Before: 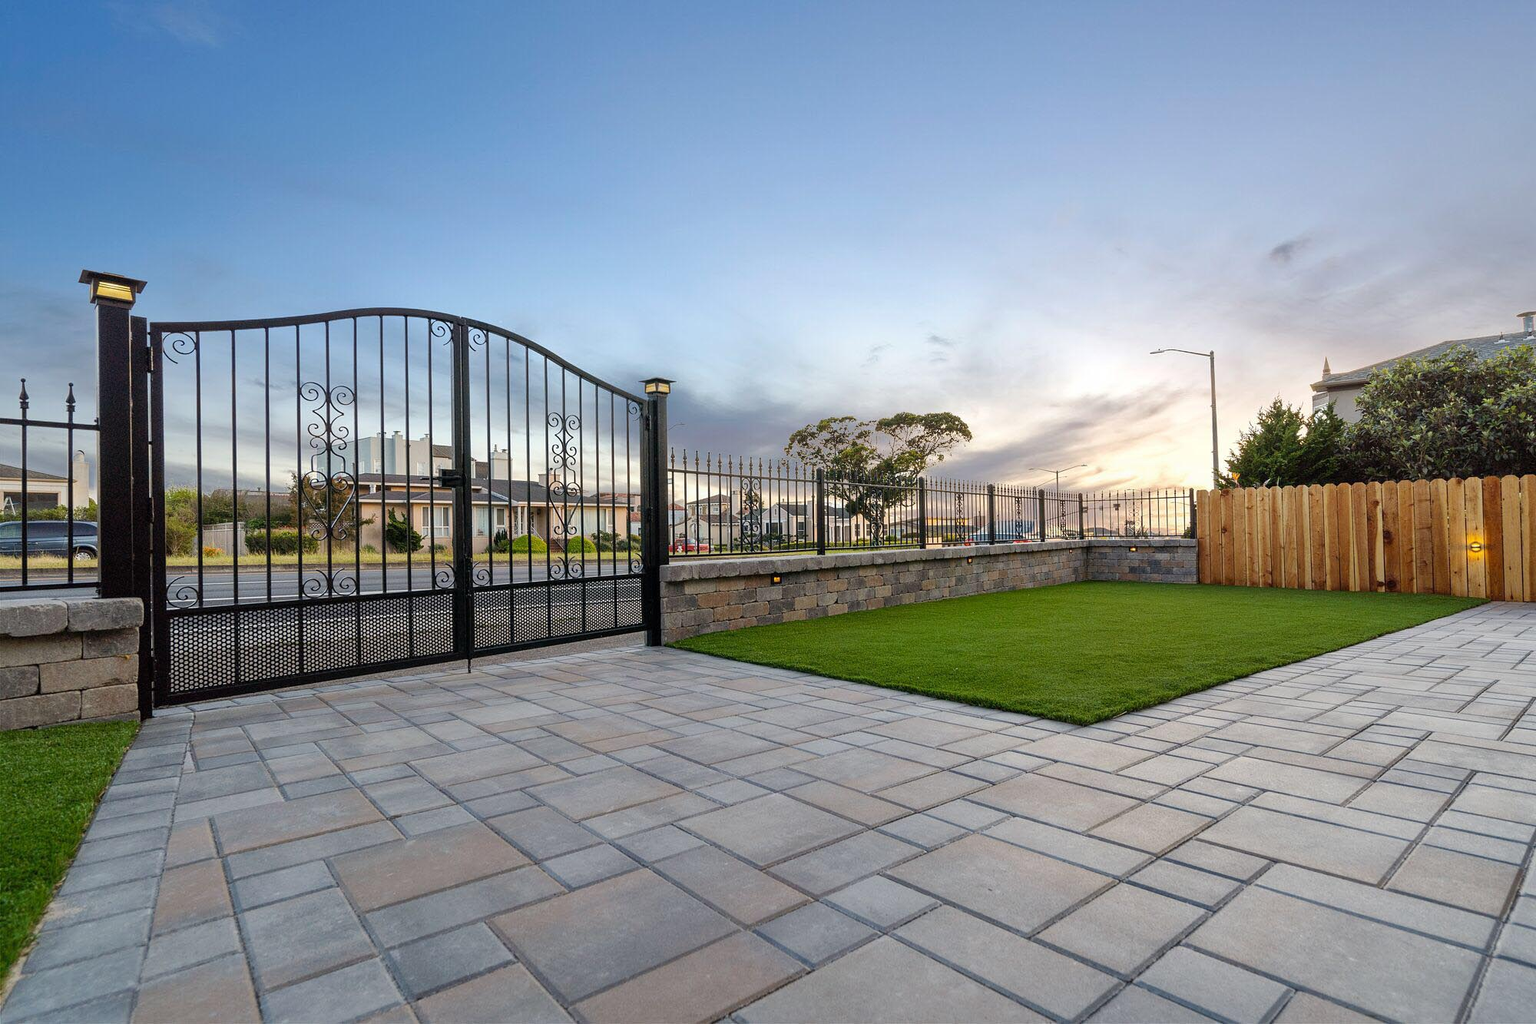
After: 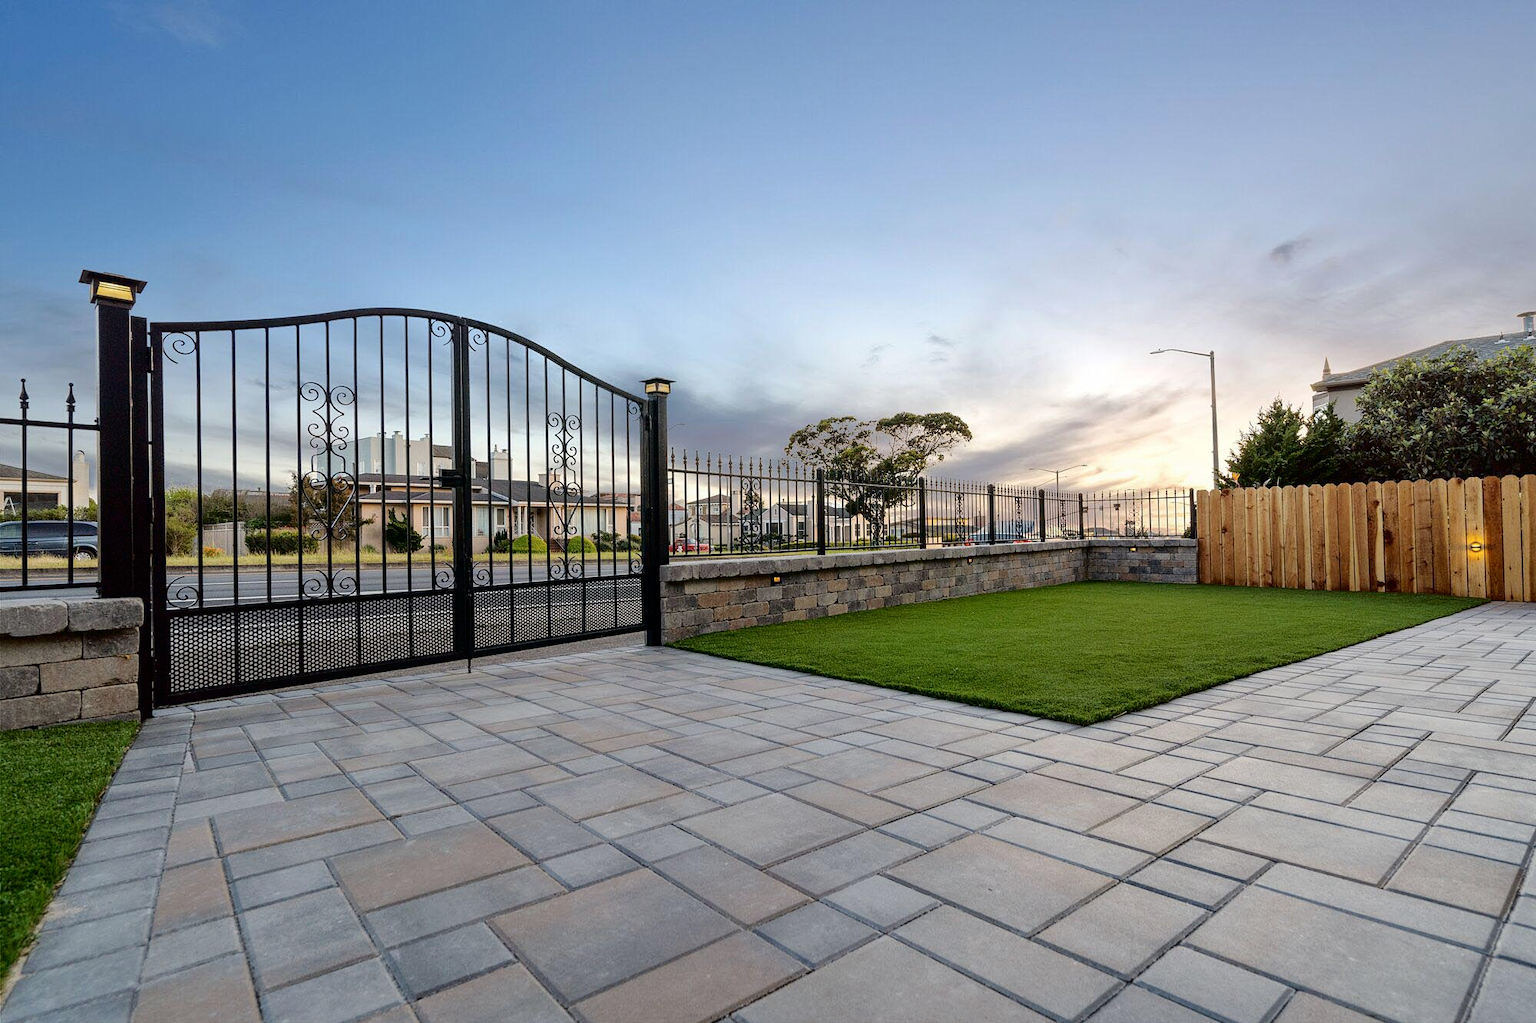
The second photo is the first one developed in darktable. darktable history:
fill light: exposure -2 EV, width 8.6
contrast brightness saturation: saturation -0.05
